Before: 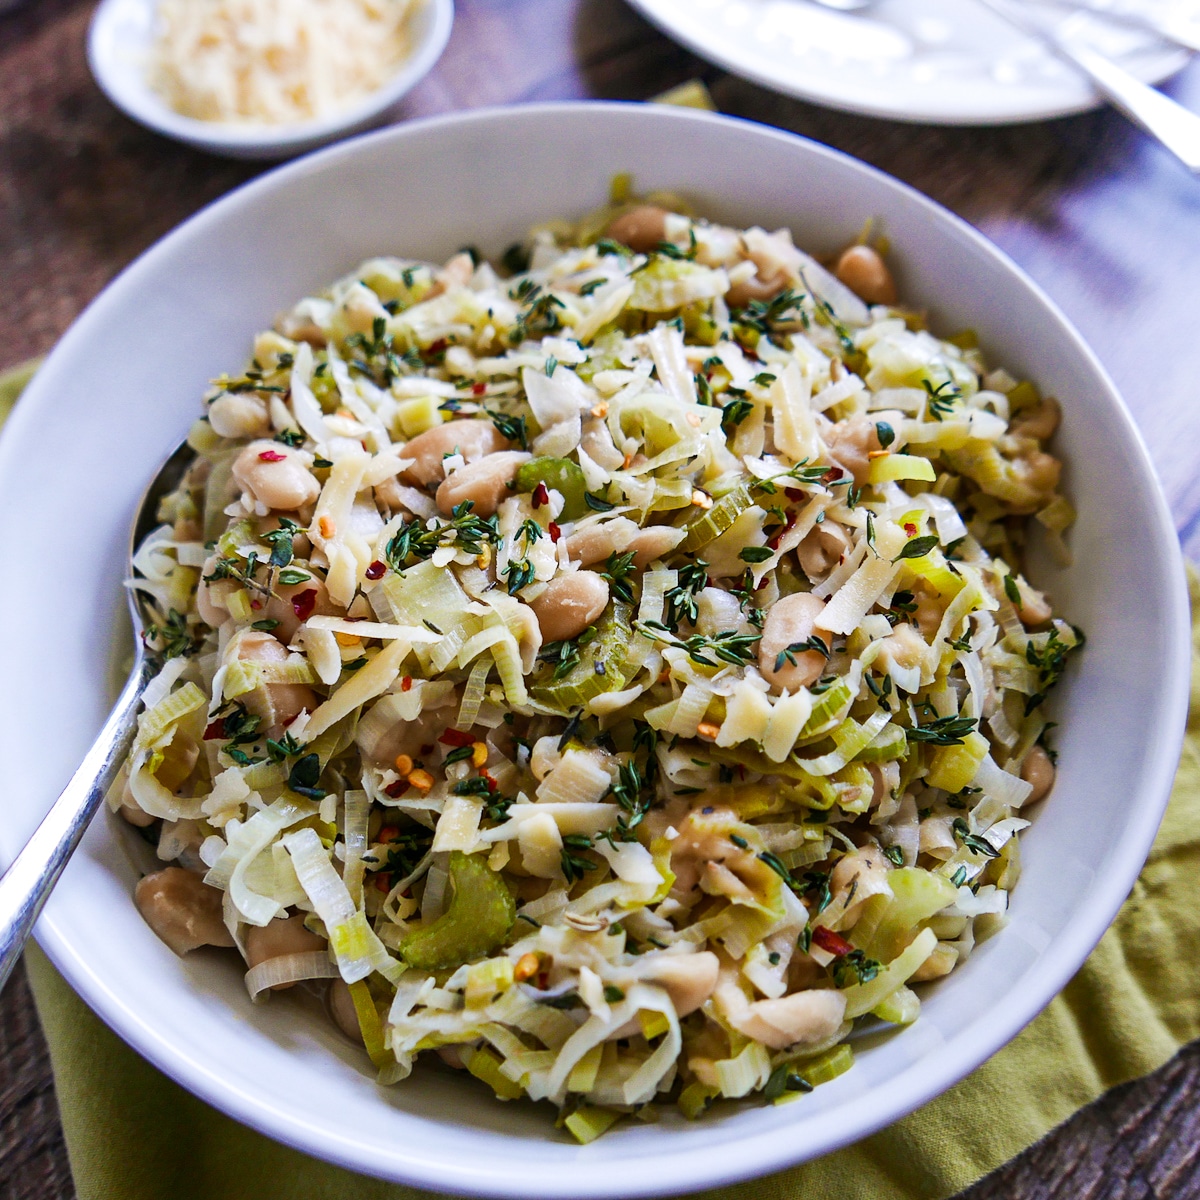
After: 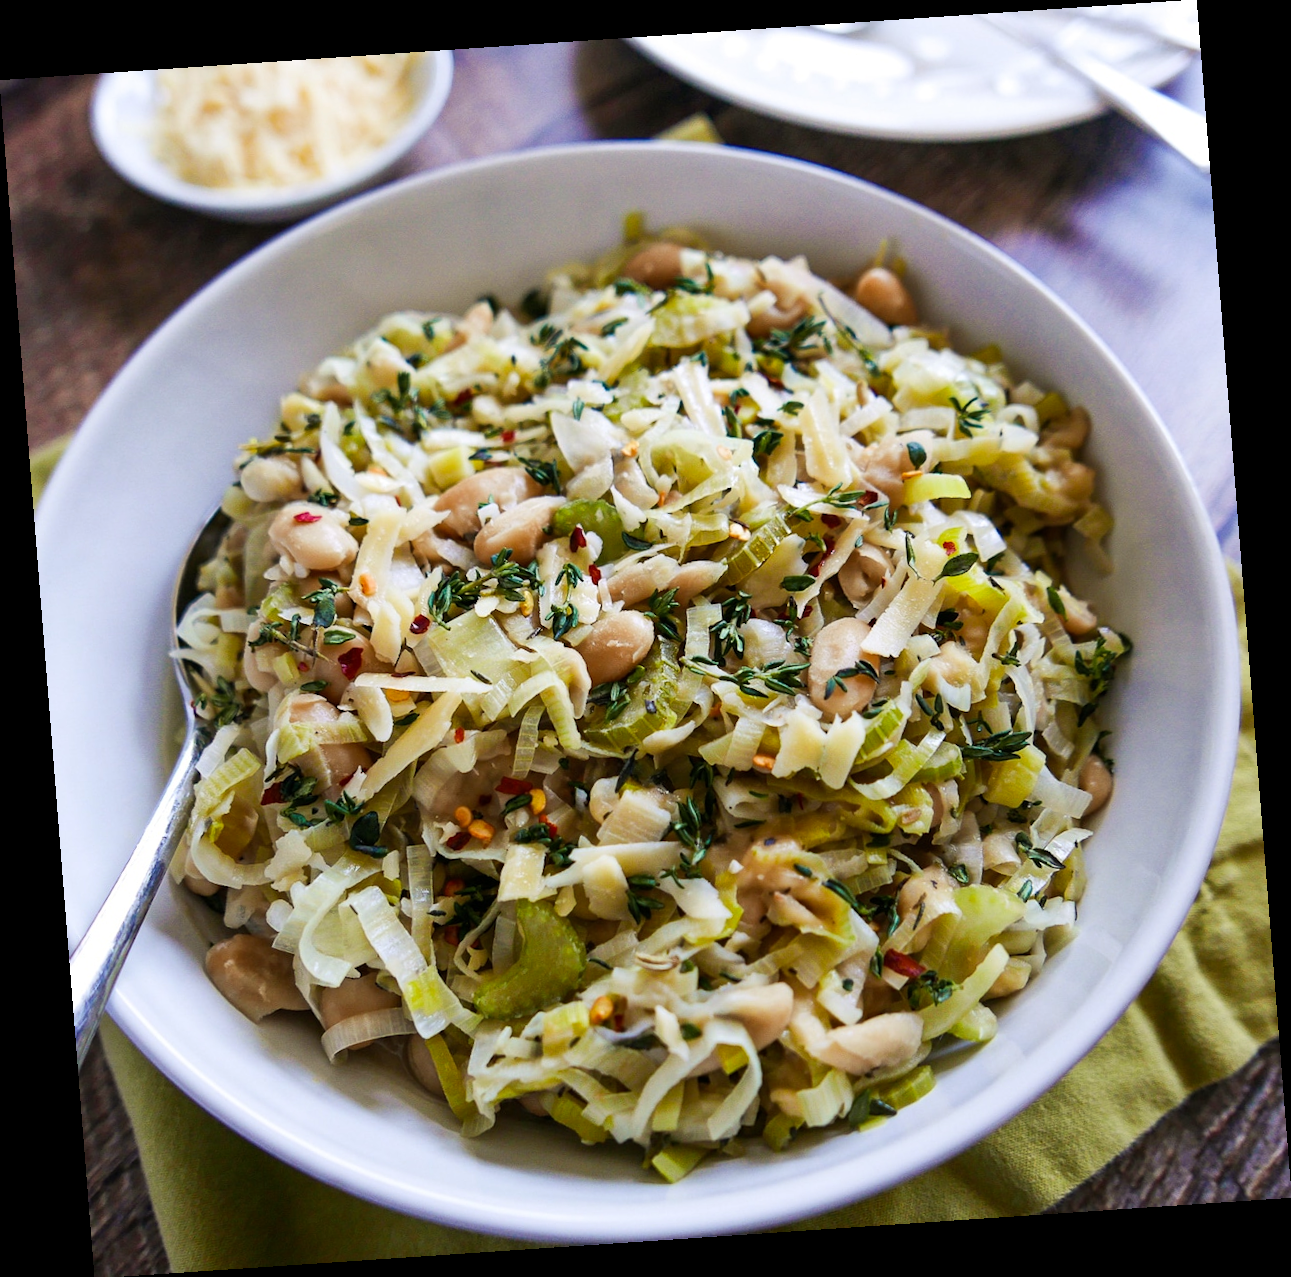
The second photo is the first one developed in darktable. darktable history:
rotate and perspective: rotation -4.2°, shear 0.006, automatic cropping off
rgb curve: curves: ch2 [(0, 0) (0.567, 0.512) (1, 1)], mode RGB, independent channels
